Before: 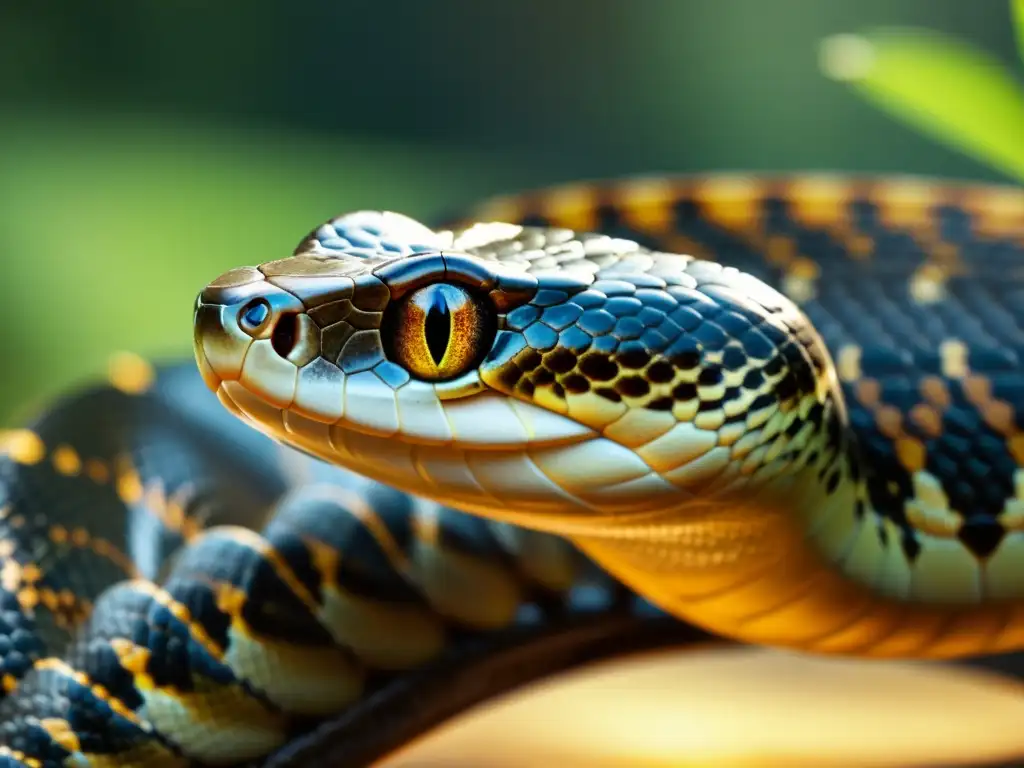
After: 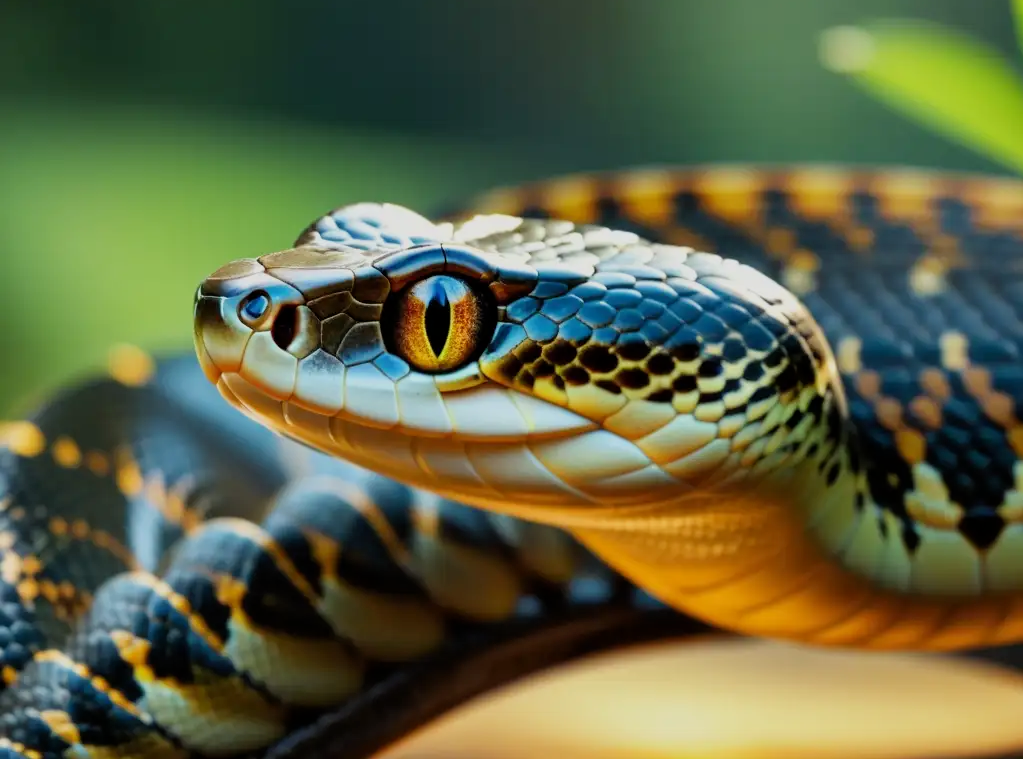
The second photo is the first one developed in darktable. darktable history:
filmic rgb: black relative exposure -15 EV, white relative exposure 3 EV, threshold 6 EV, target black luminance 0%, hardness 9.27, latitude 99%, contrast 0.912, shadows ↔ highlights balance 0.505%, add noise in highlights 0, color science v3 (2019), use custom middle-gray values true, iterations of high-quality reconstruction 0, contrast in highlights soft, enable highlight reconstruction true
crop: top 1.049%, right 0.001%
